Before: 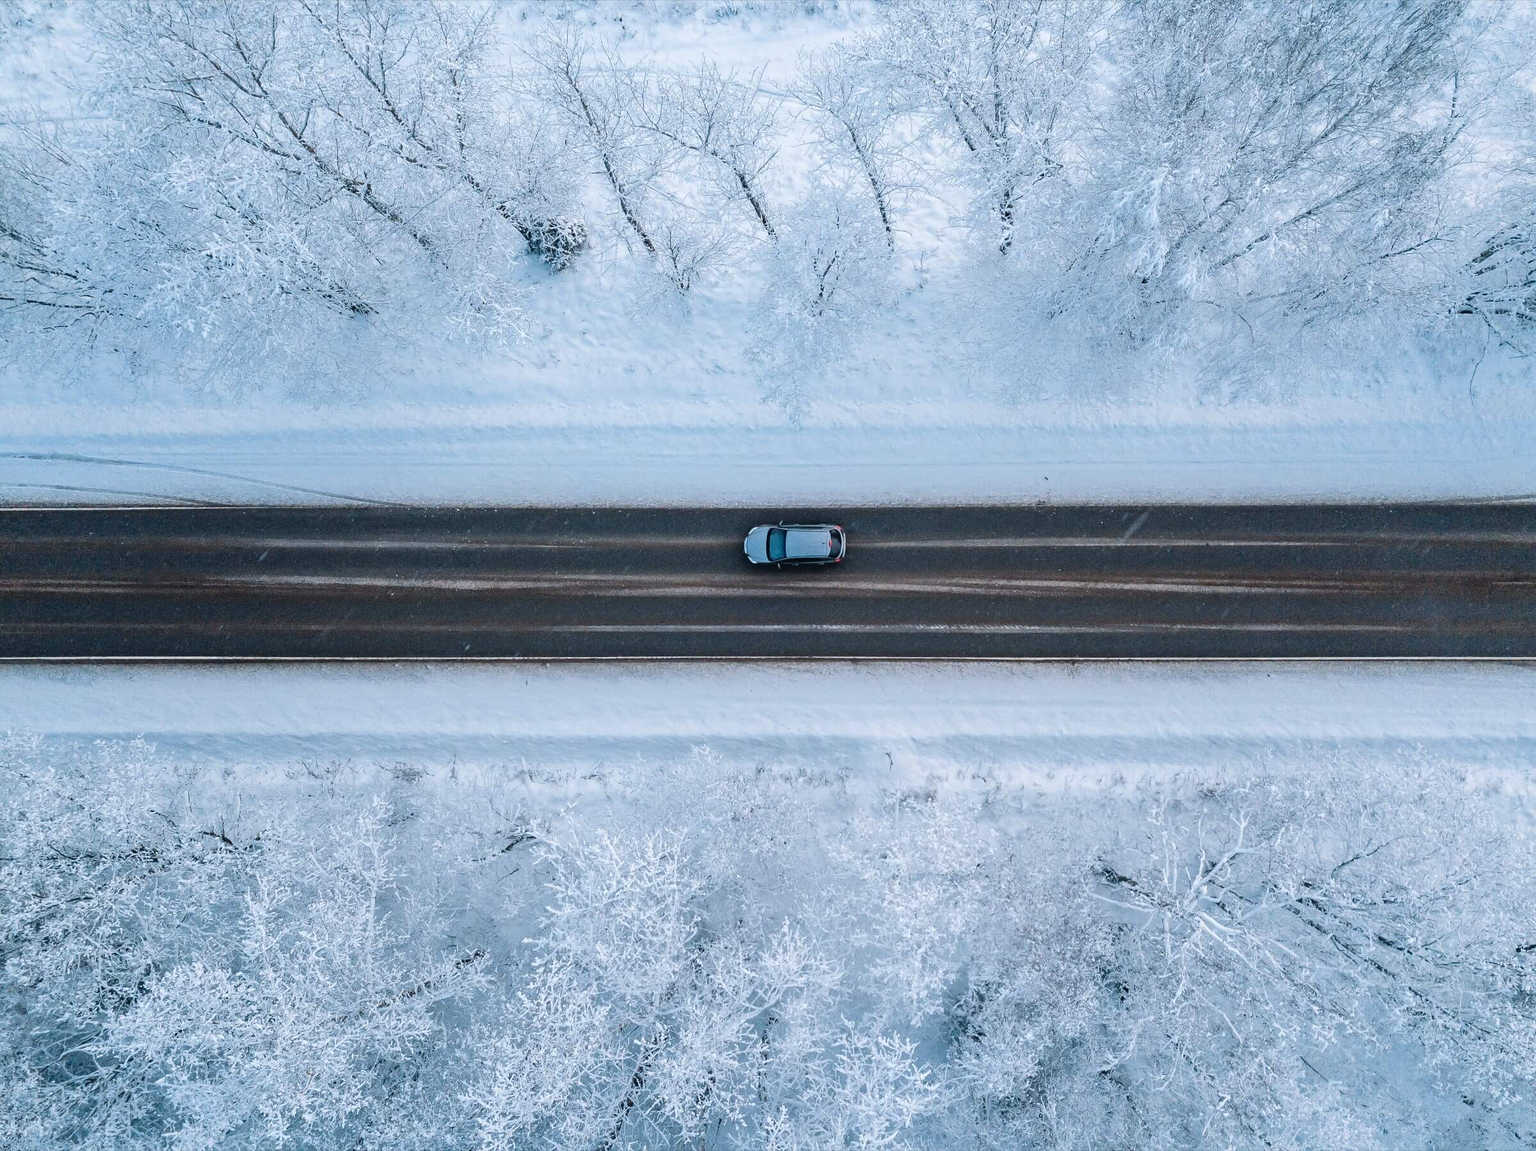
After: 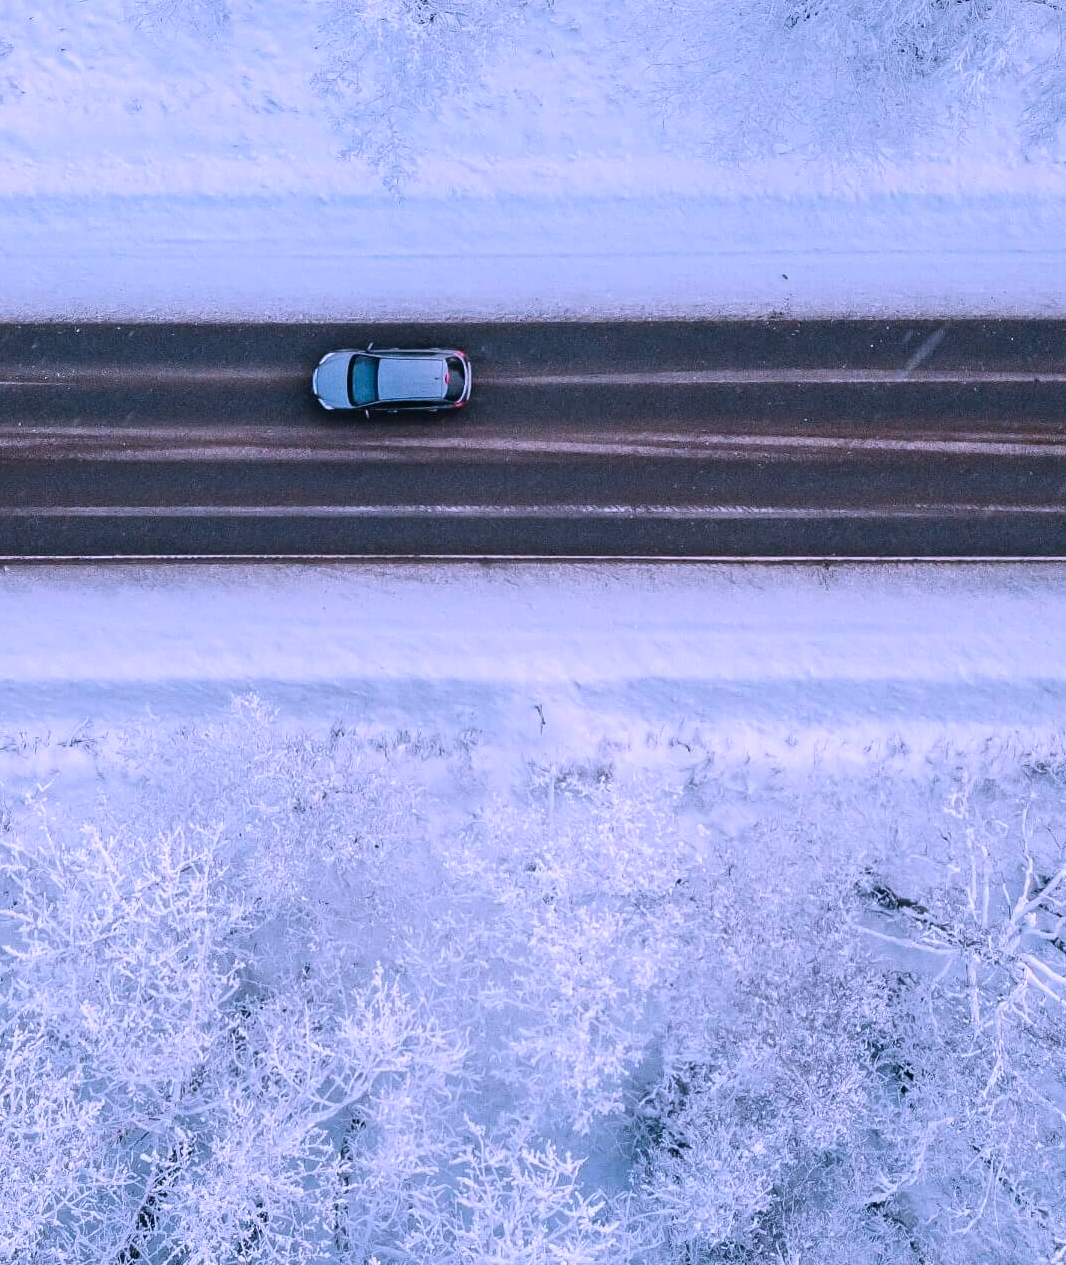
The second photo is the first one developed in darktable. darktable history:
color correction: highlights a* 15.03, highlights b* -25.07
crop: left 35.432%, top 26.233%, right 20.145%, bottom 3.432%
